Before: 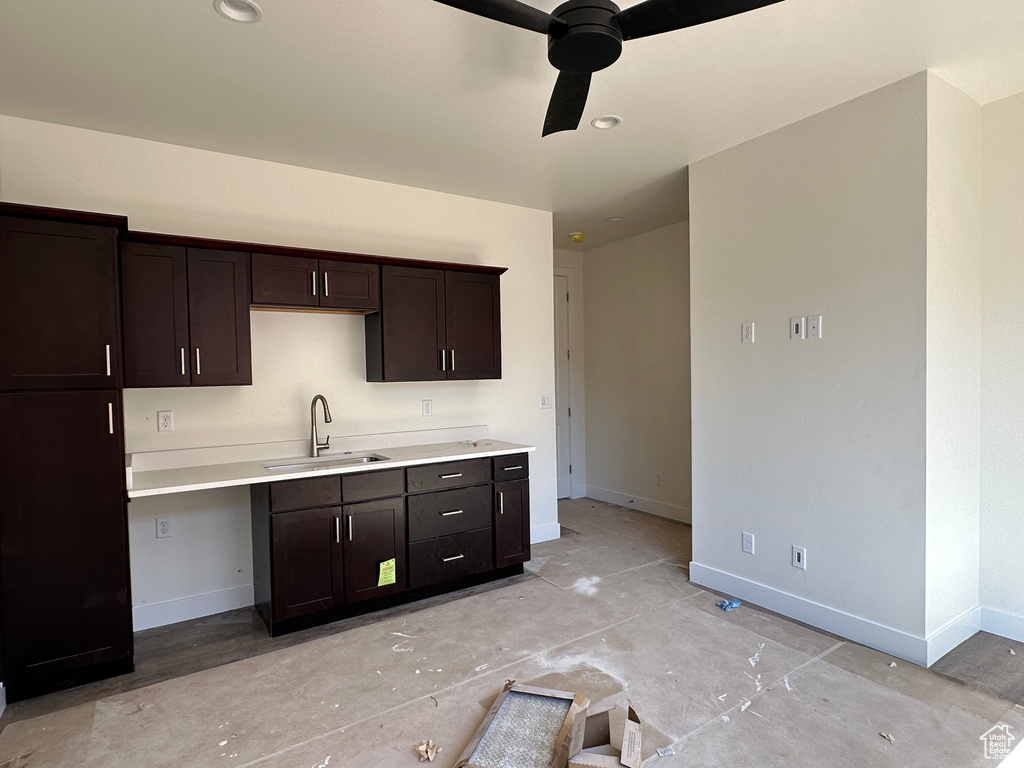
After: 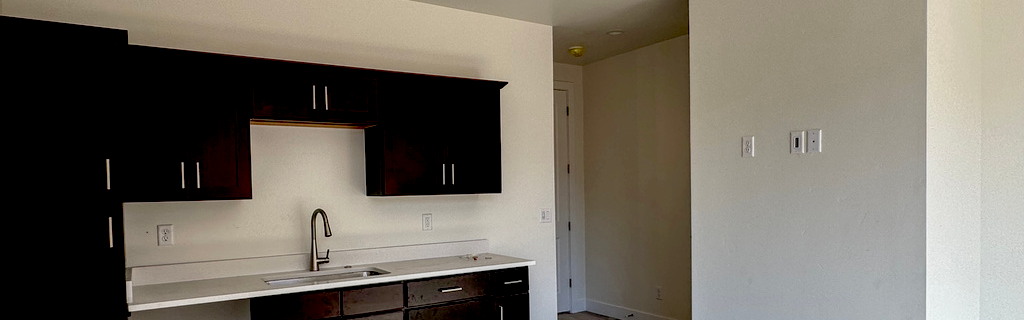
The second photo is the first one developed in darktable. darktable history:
crop and rotate: top 24.284%, bottom 33.99%
tone equalizer: on, module defaults
exposure: black level correction 0.044, exposure -0.233 EV, compensate highlight preservation false
local contrast: on, module defaults
